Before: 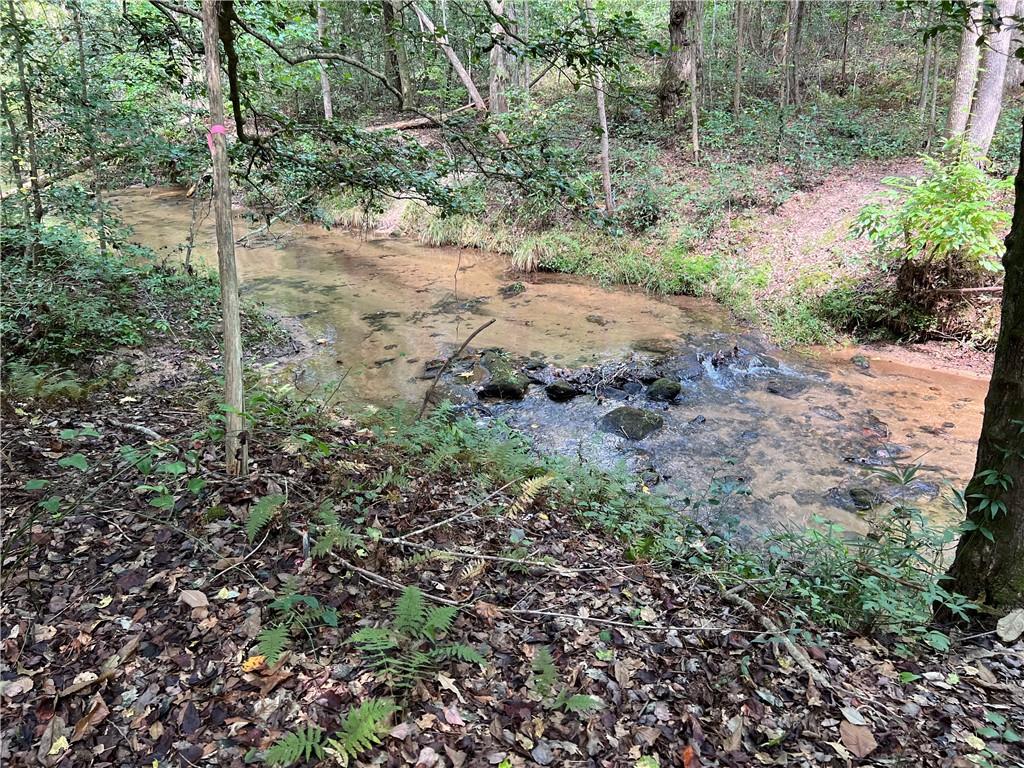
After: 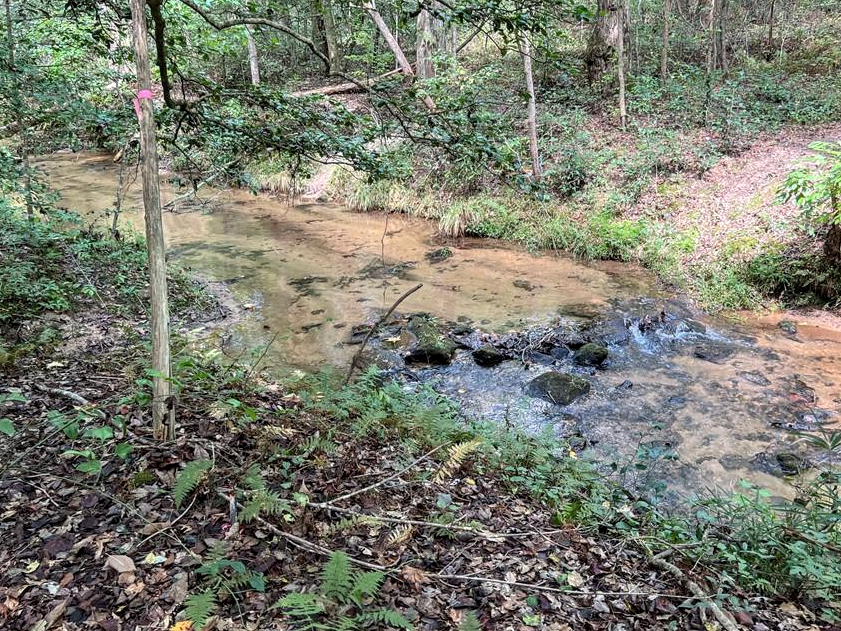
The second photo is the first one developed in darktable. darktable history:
crop and rotate: left 7.196%, top 4.574%, right 10.605%, bottom 13.178%
local contrast: on, module defaults
